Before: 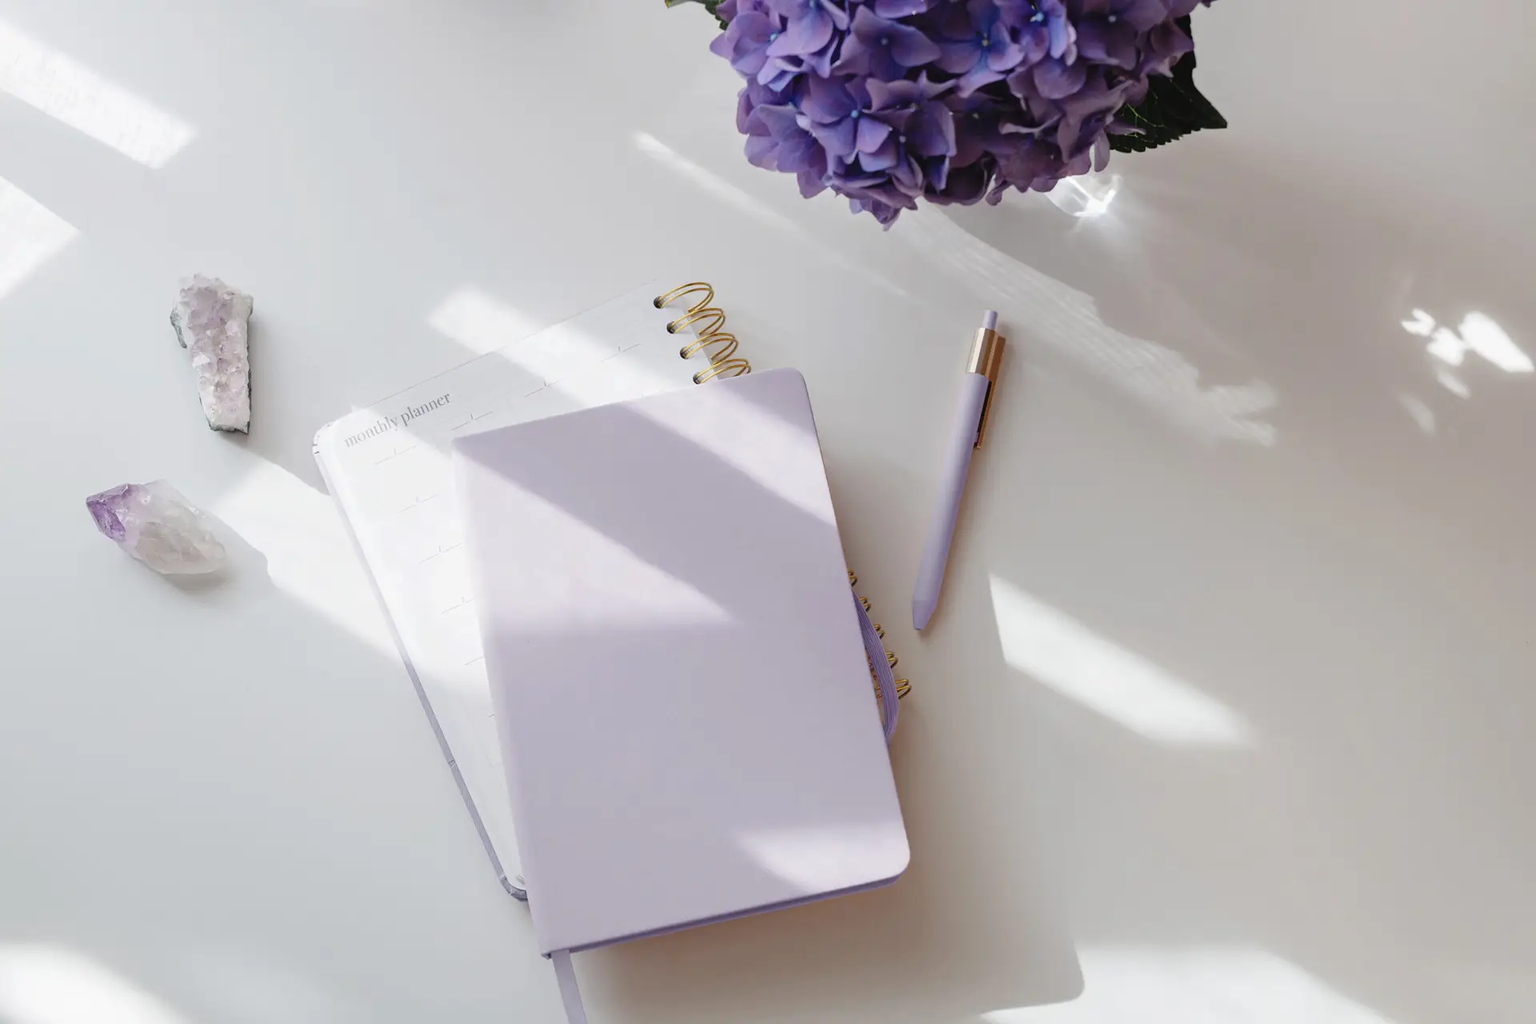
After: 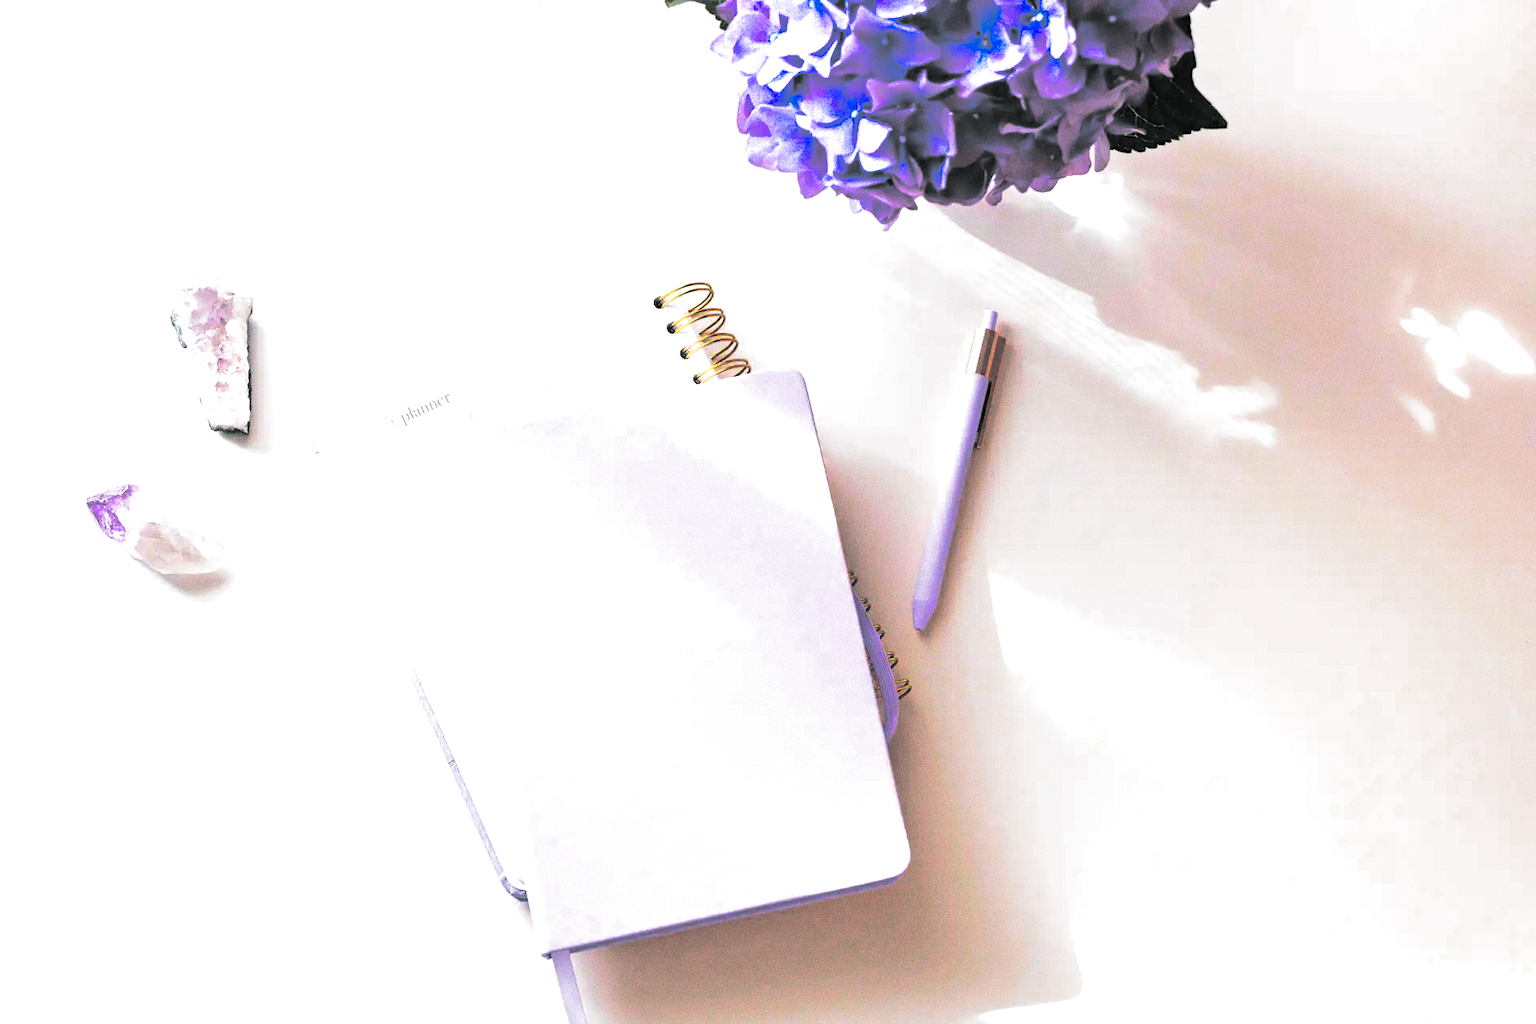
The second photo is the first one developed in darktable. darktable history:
color correction: highlights a* 1.59, highlights b* -1.7, saturation 2.48
exposure: black level correction 0.001, exposure 1 EV, compensate highlight preservation false
shadows and highlights: shadows 32, highlights -32, soften with gaussian
grain: strength 26%
split-toning: shadows › hue 190.8°, shadows › saturation 0.05, highlights › hue 54°, highlights › saturation 0.05, compress 0%
